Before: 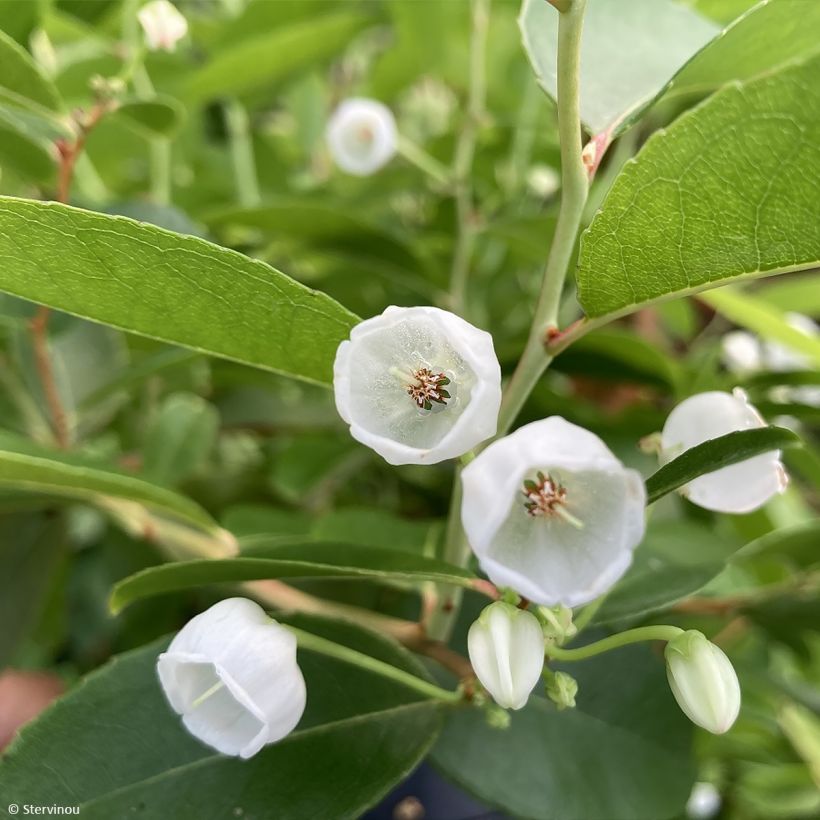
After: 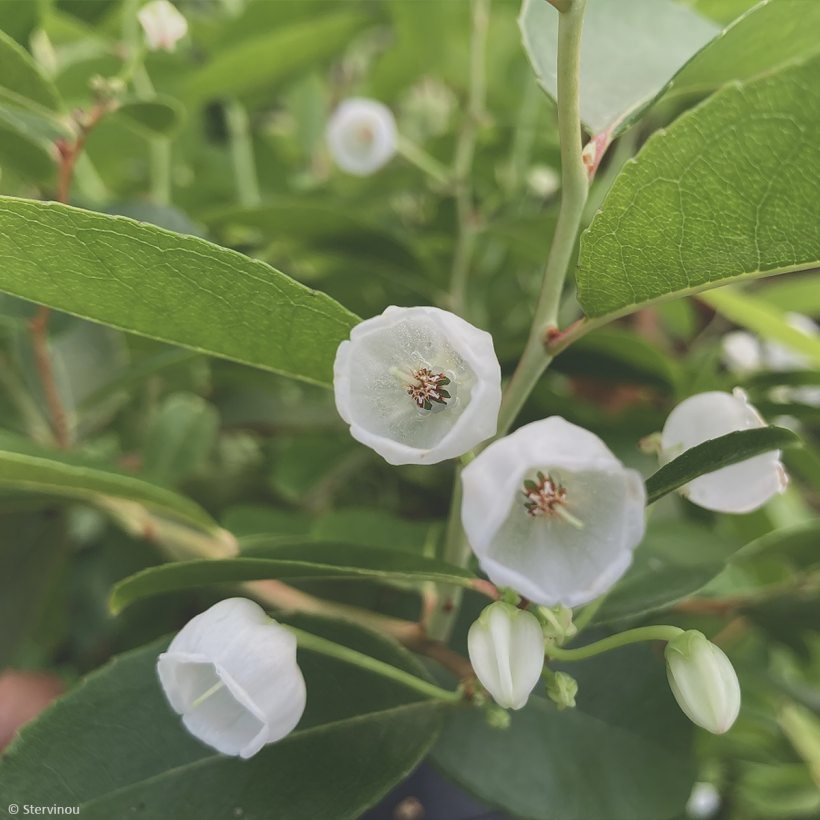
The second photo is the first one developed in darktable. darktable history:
exposure: black level correction -0.036, exposure -0.497 EV, compensate highlight preservation false
tone curve: curves: ch0 [(0, 0) (0.584, 0.595) (1, 1)], color space Lab, independent channels, preserve colors none
